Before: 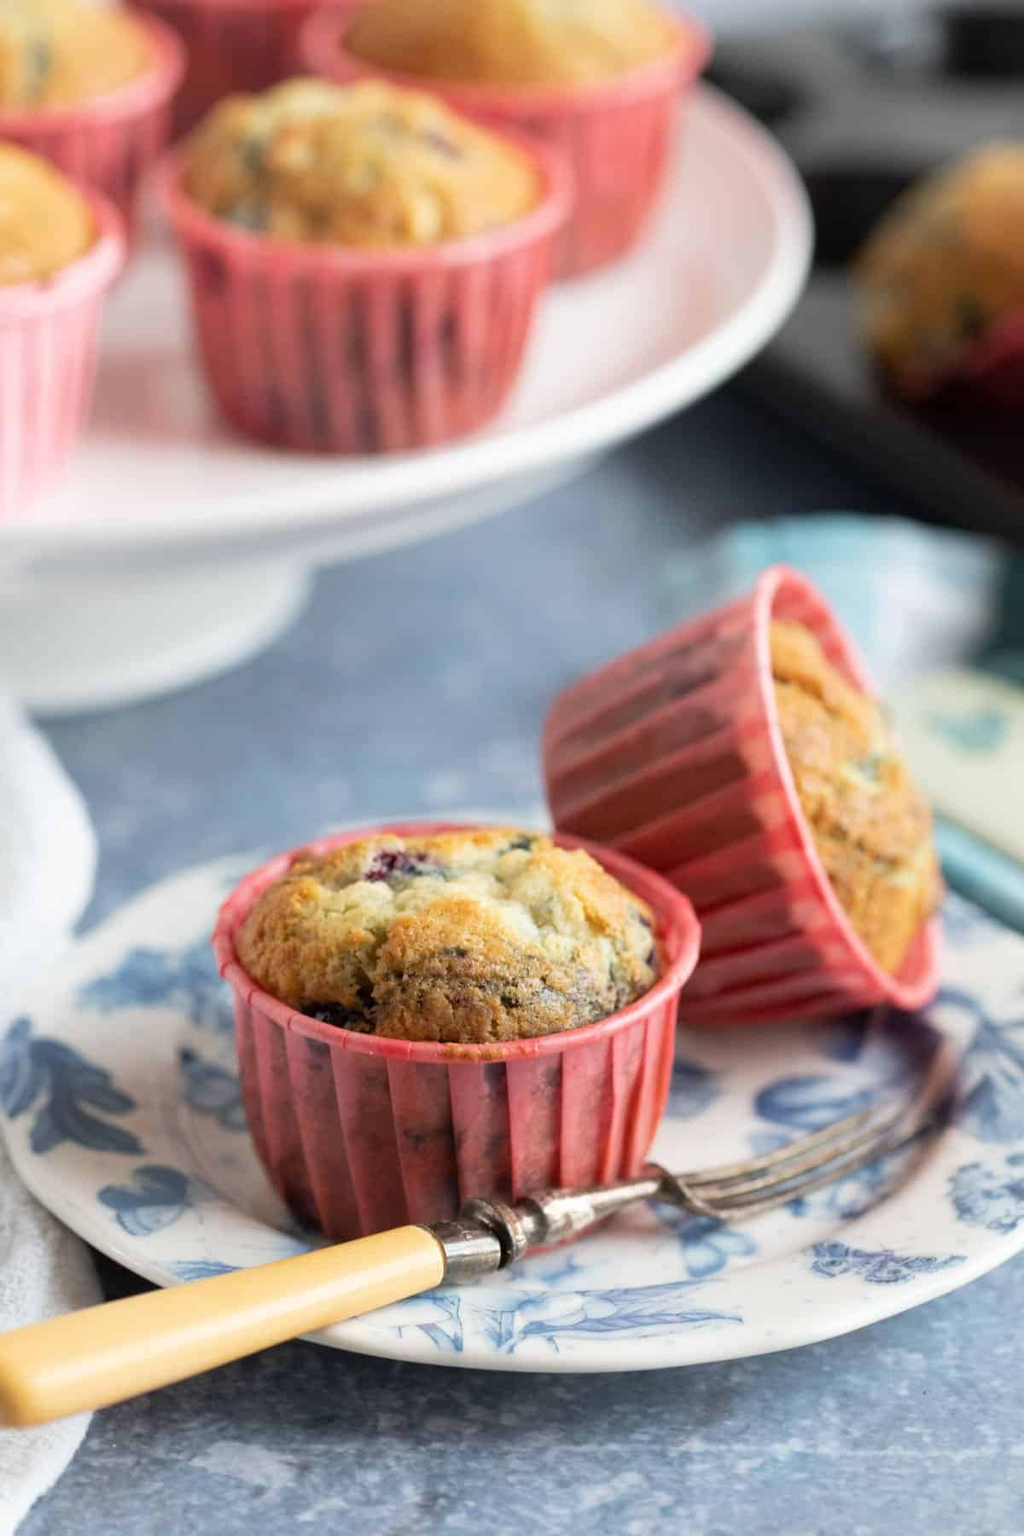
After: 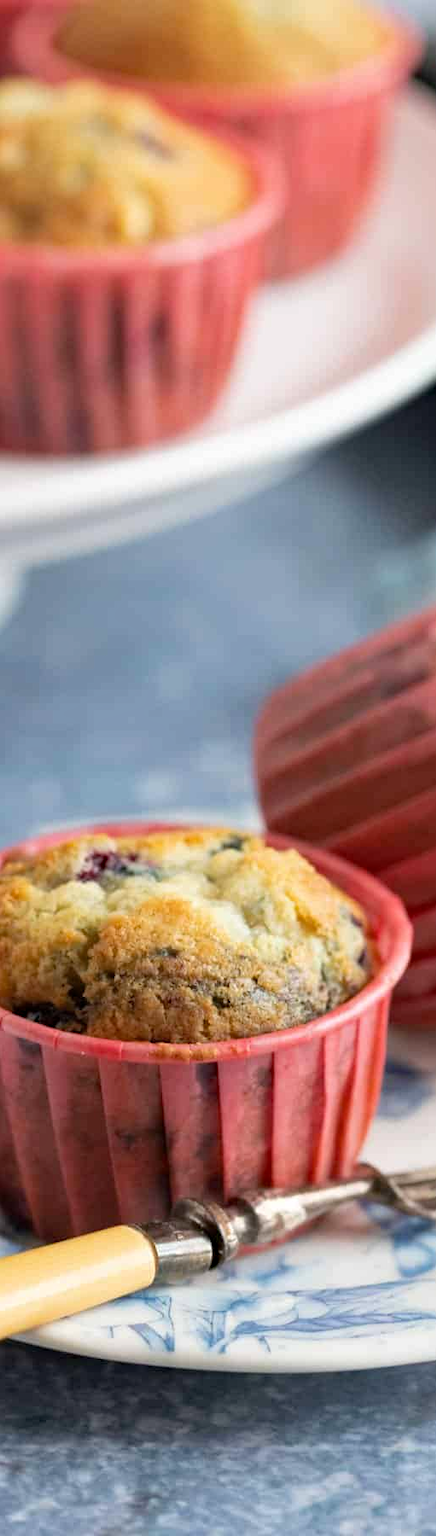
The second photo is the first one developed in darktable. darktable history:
crop: left 28.235%, right 29.177%
haze removal: compatibility mode true, adaptive false
